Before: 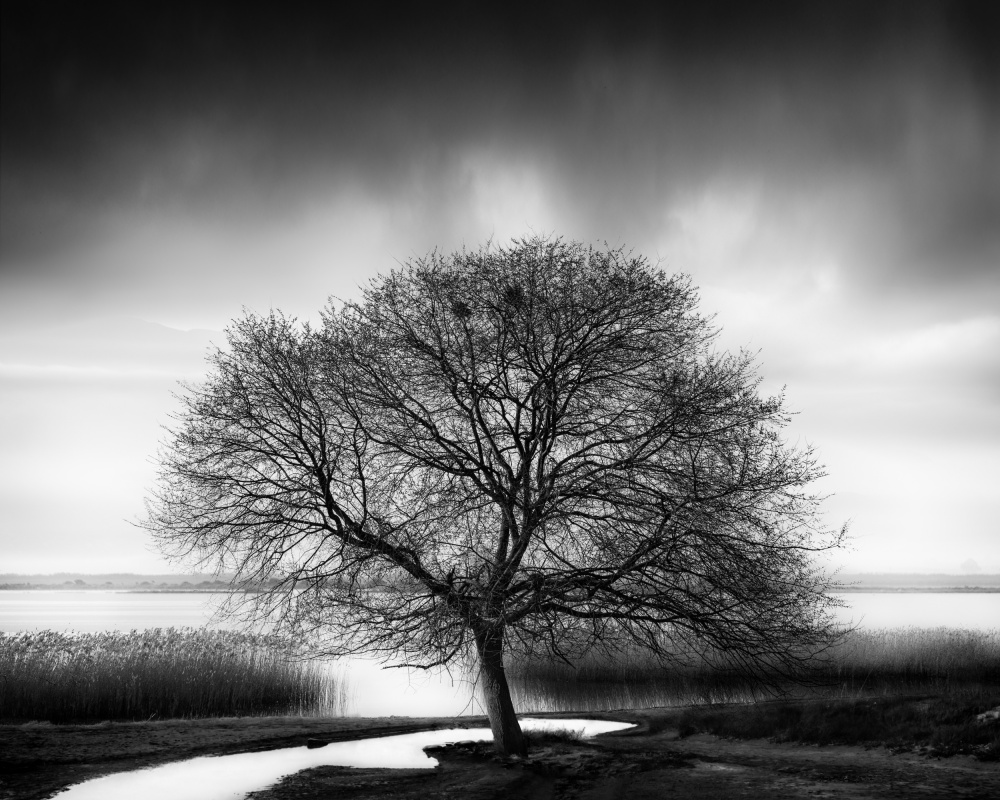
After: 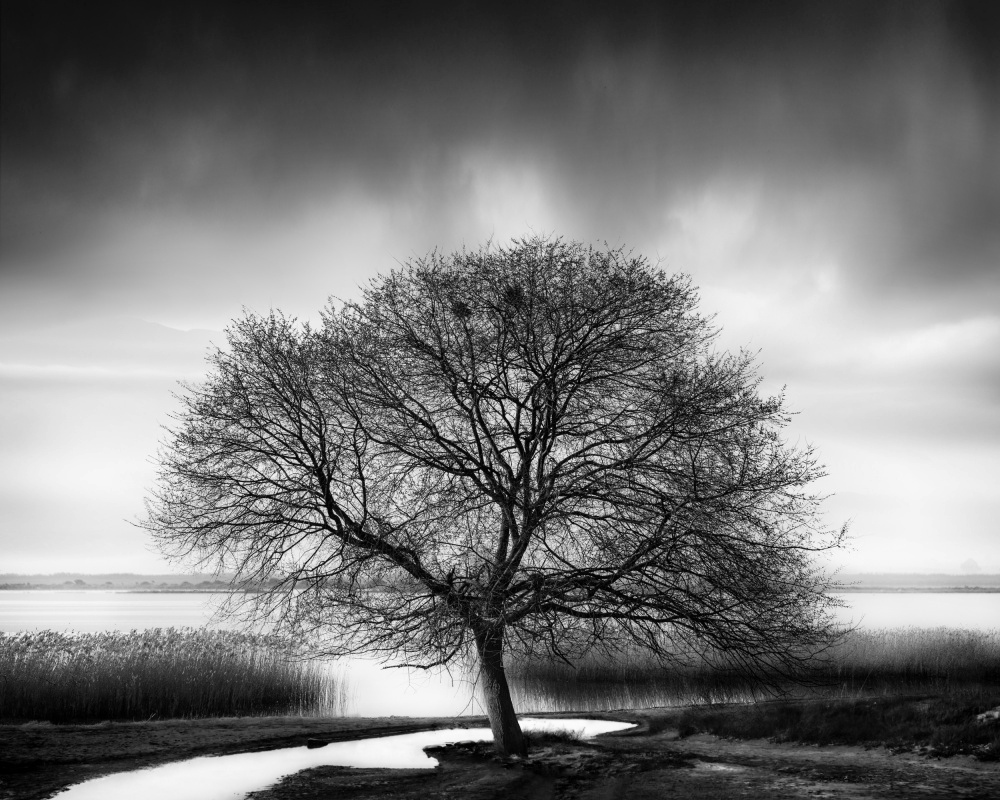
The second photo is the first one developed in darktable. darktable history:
shadows and highlights: shadows 53.05, highlights color adjustment 45.2%, soften with gaussian
